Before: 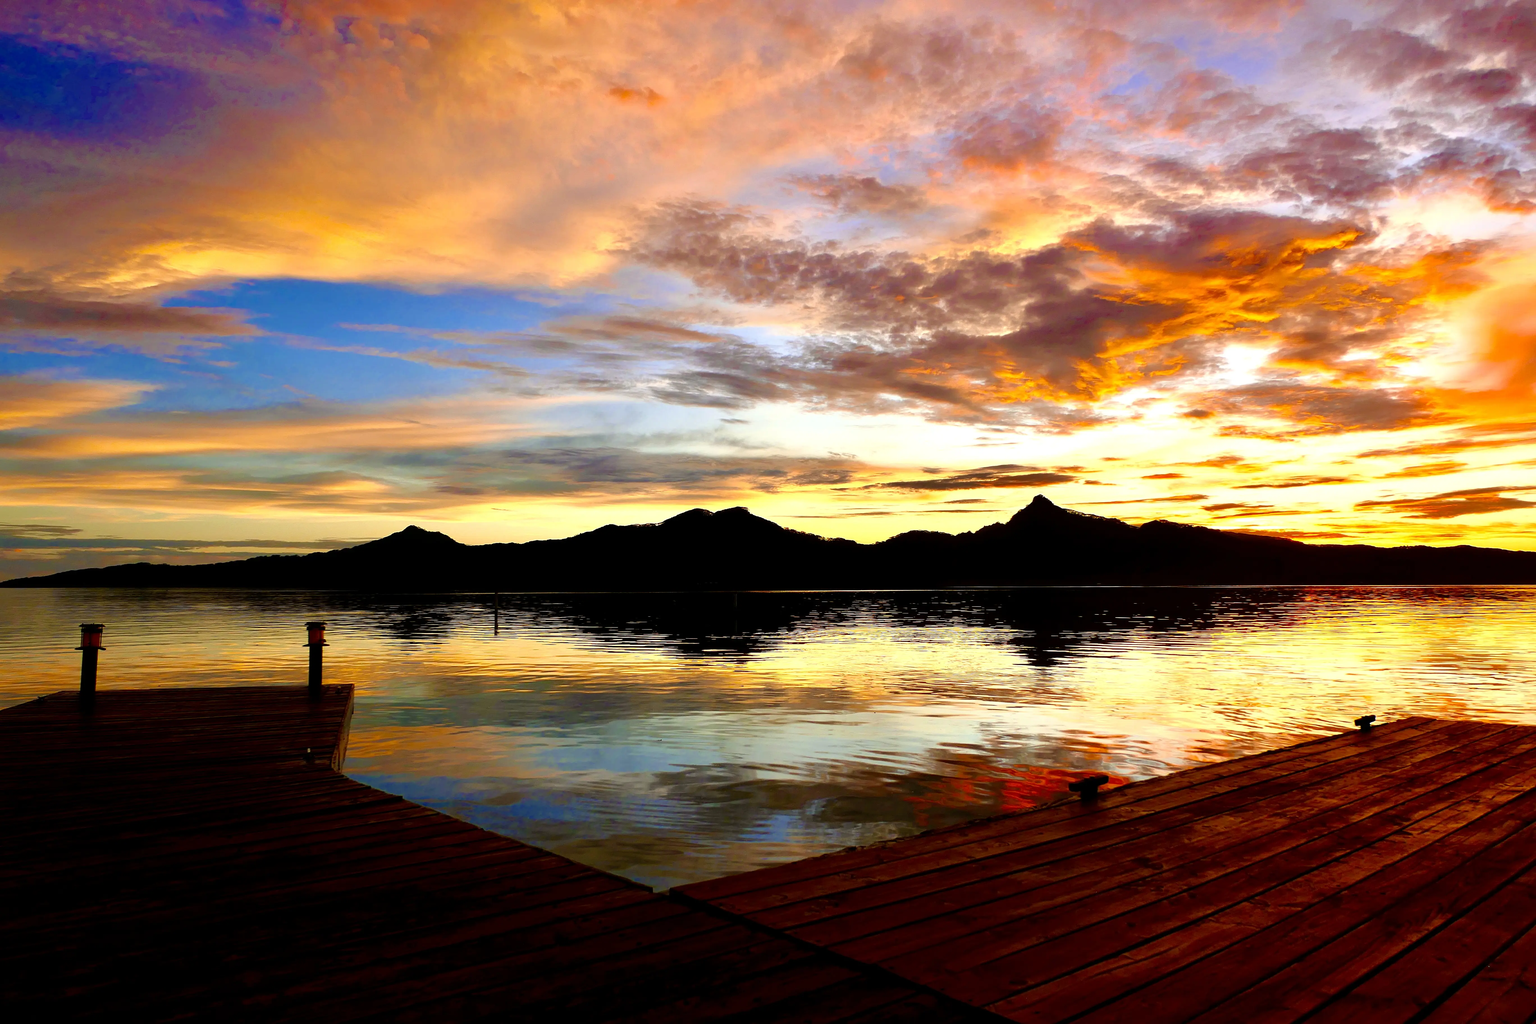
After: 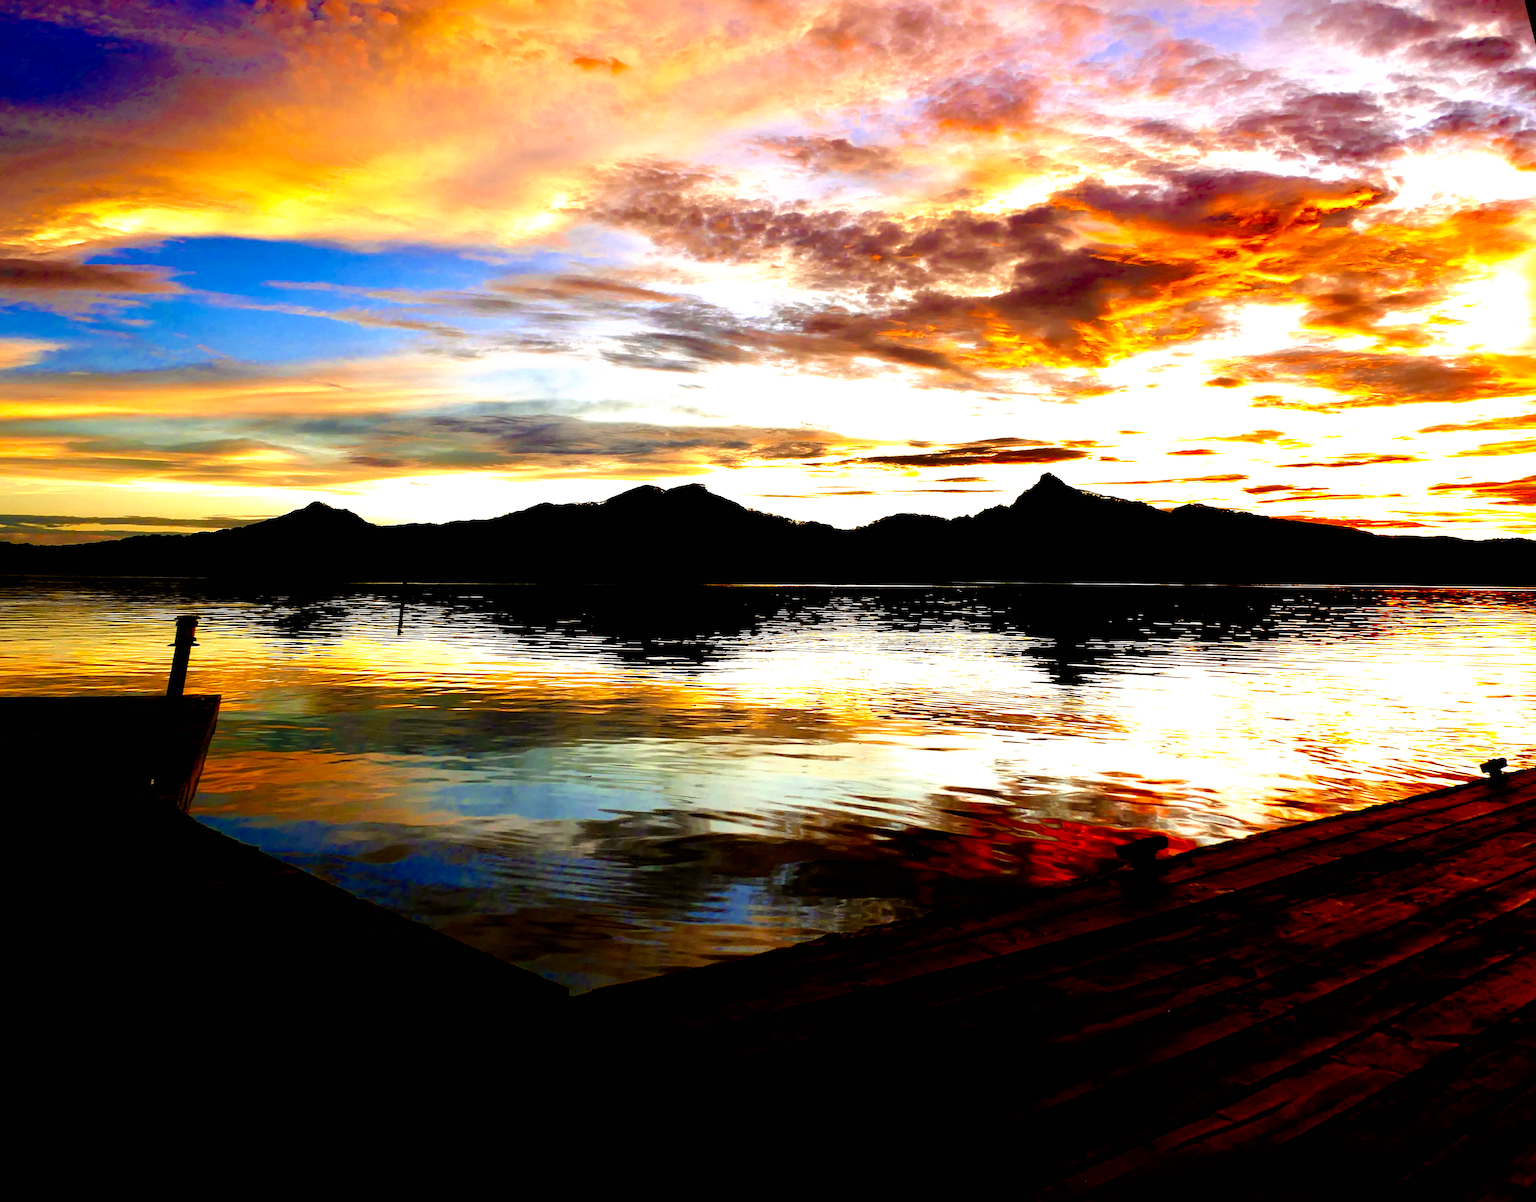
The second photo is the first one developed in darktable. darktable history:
filmic rgb: black relative exposure -8.2 EV, white relative exposure 2.2 EV, threshold 3 EV, hardness 7.11, latitude 85.74%, contrast 1.696, highlights saturation mix -4%, shadows ↔ highlights balance -2.69%, preserve chrominance no, color science v5 (2021), contrast in shadows safe, contrast in highlights safe, enable highlight reconstruction true
rotate and perspective: rotation 0.72°, lens shift (vertical) -0.352, lens shift (horizontal) -0.051, crop left 0.152, crop right 0.859, crop top 0.019, crop bottom 0.964
